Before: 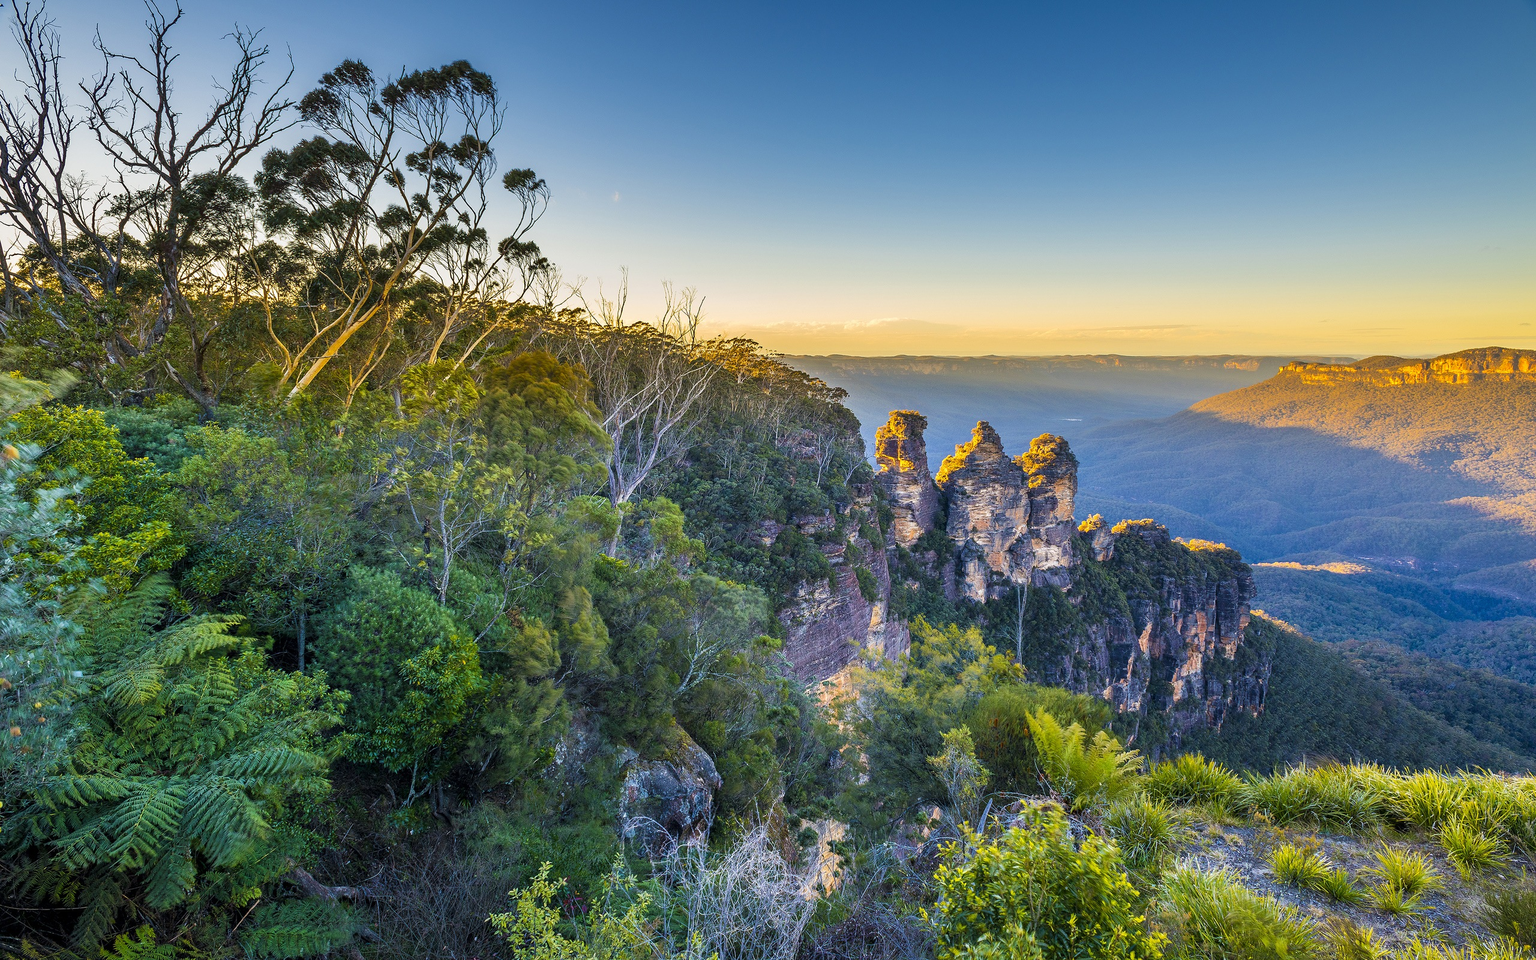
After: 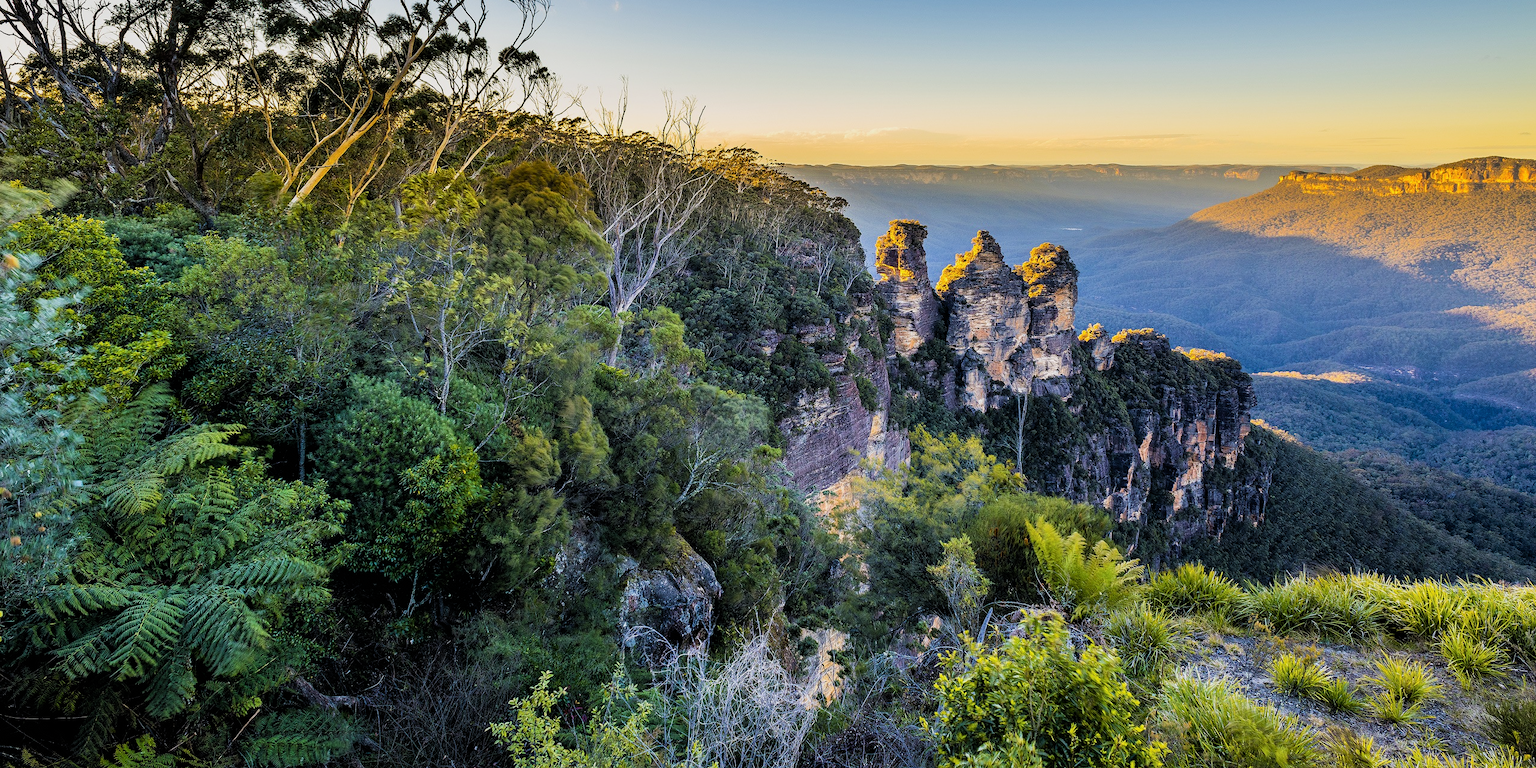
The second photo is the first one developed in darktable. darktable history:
crop and rotate: top 19.998%
filmic rgb: black relative exposure -5 EV, white relative exposure 3.2 EV, hardness 3.42, contrast 1.2, highlights saturation mix -50%
